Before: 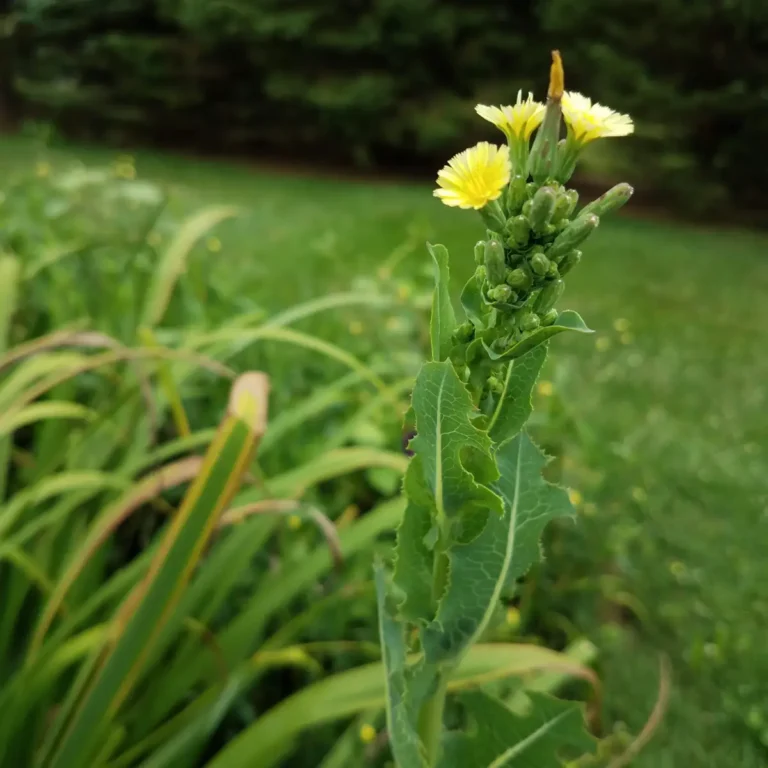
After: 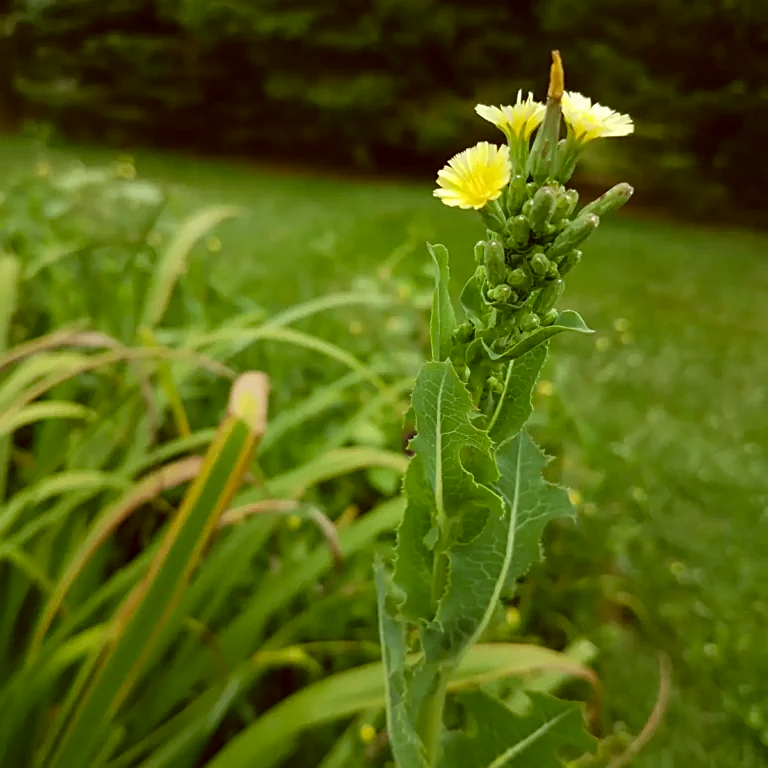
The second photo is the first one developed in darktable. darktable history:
sharpen: on, module defaults
color correction: highlights a* -0.482, highlights b* 0.161, shadows a* 4.66, shadows b* 20.72
